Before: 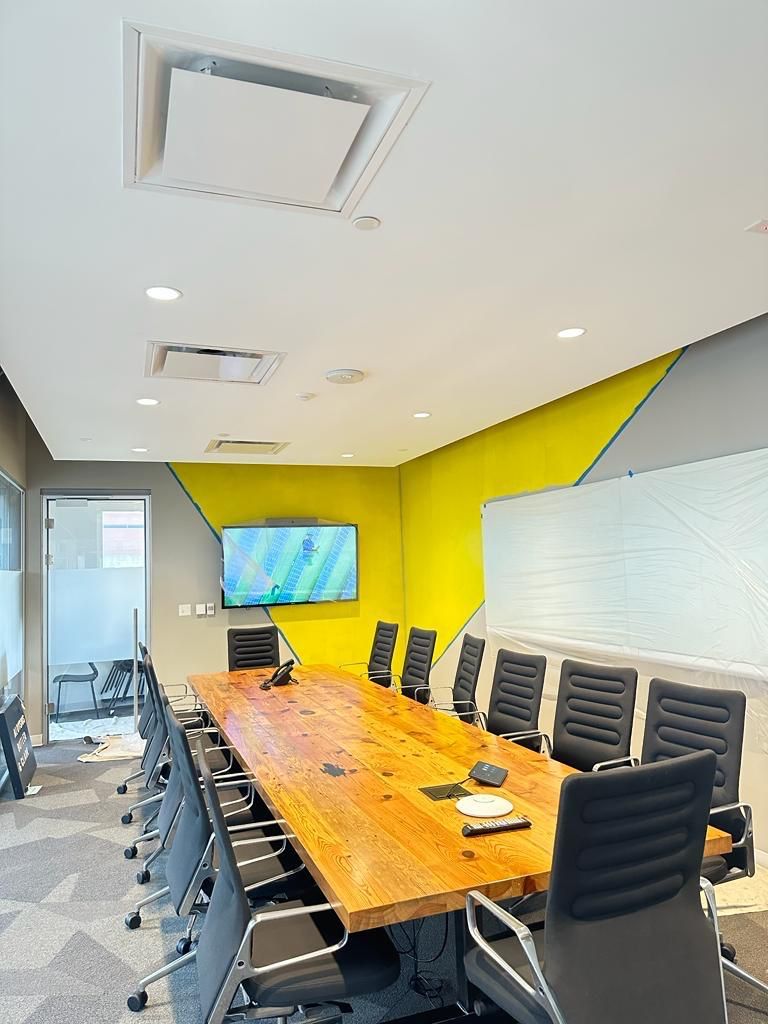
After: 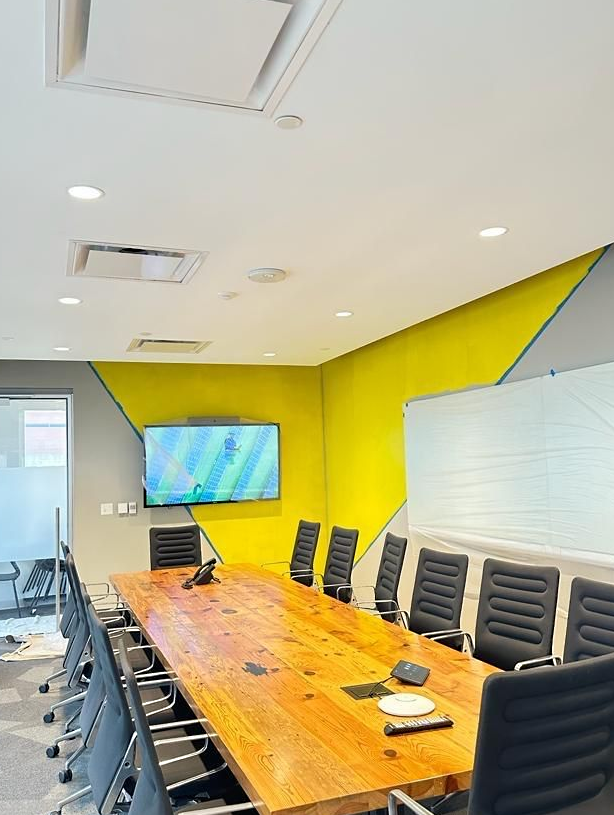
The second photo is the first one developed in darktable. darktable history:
sharpen: radius 5.282, amount 0.314, threshold 26.252
crop and rotate: left 10.158%, top 9.924%, right 9.862%, bottom 10.399%
